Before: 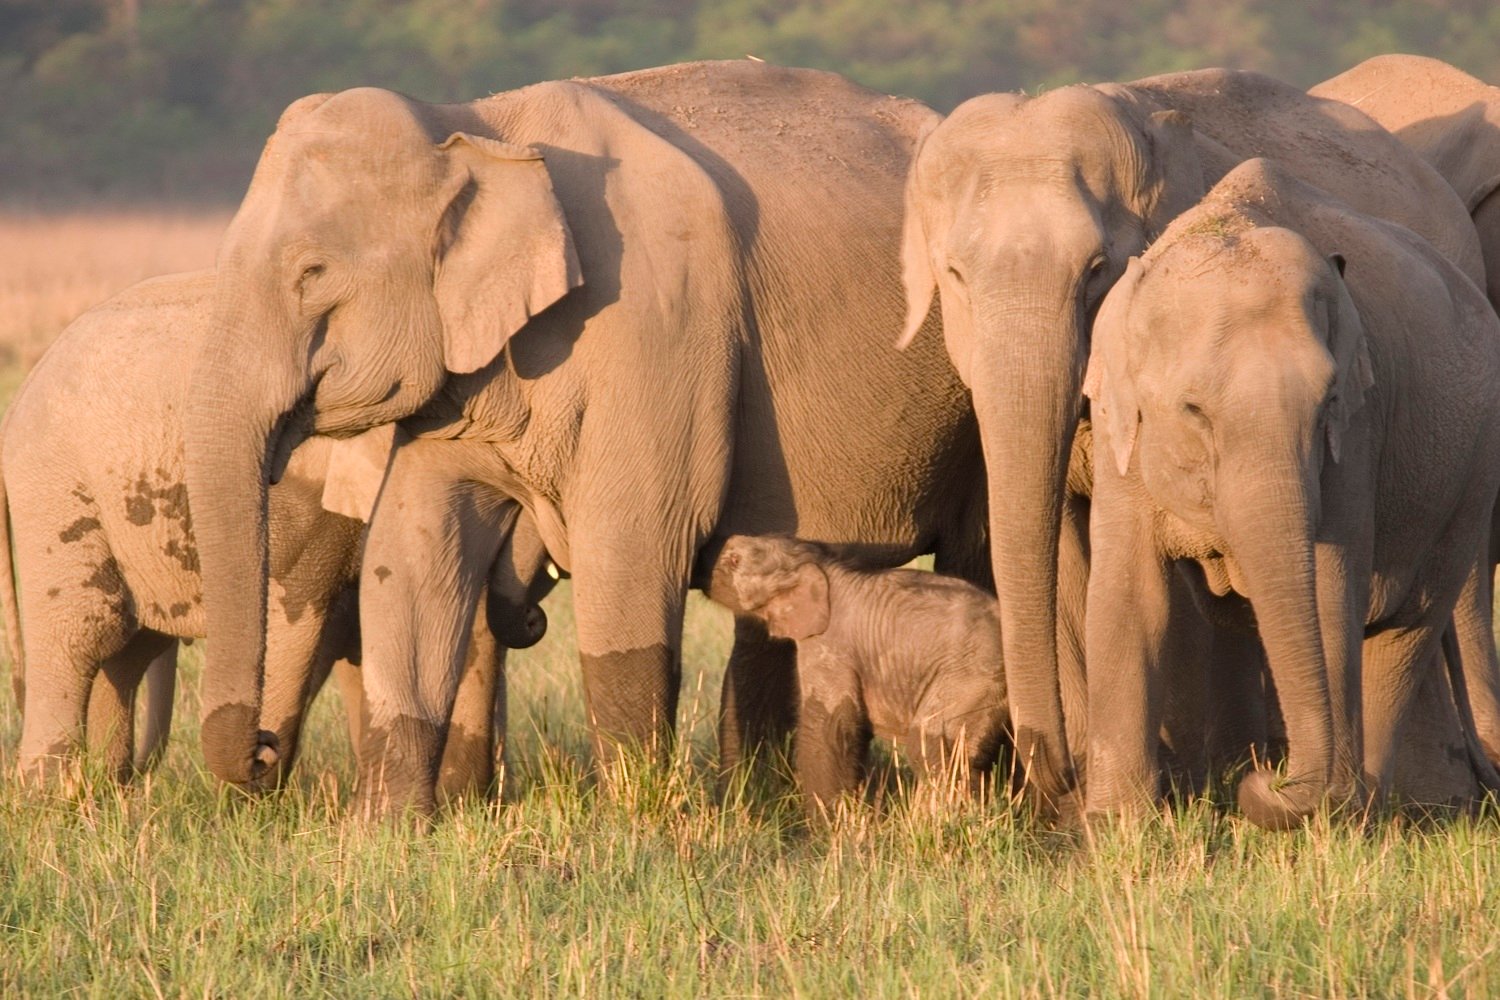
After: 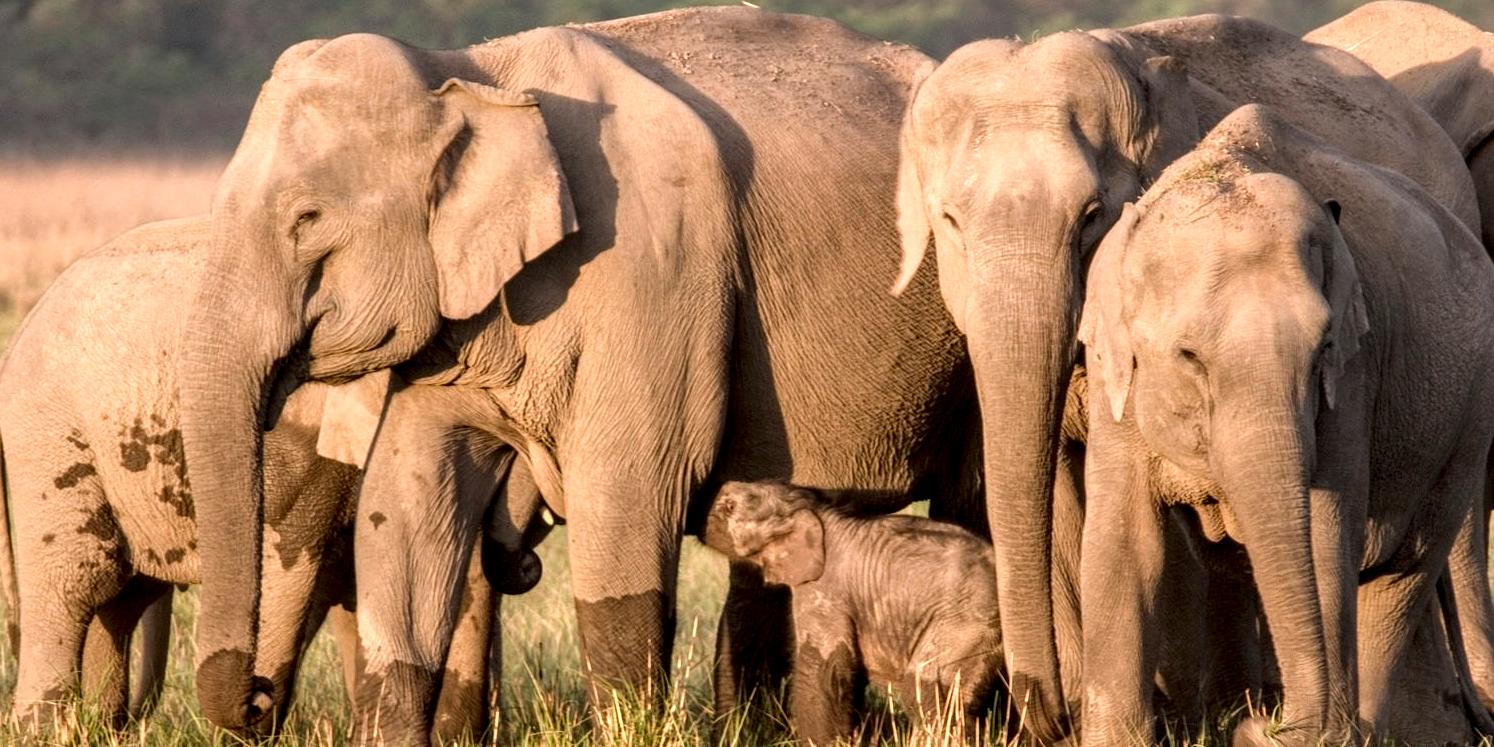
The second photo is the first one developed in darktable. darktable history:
local contrast: highlights 19%, detail 186%
crop: left 0.387%, top 5.469%, bottom 19.809%
